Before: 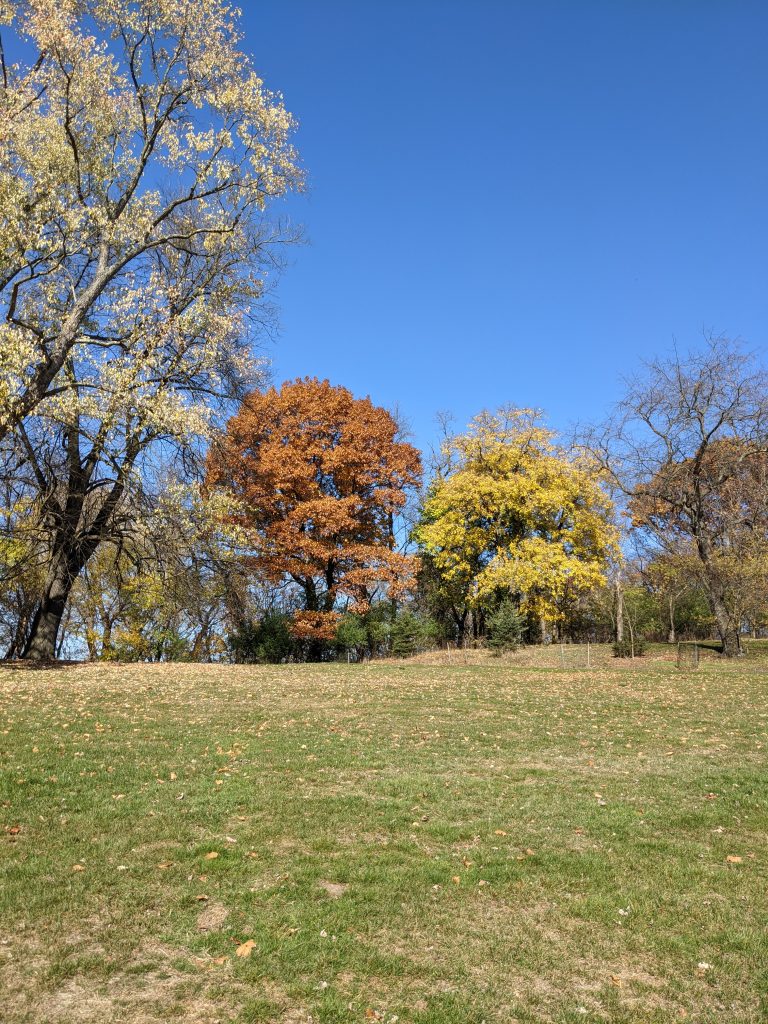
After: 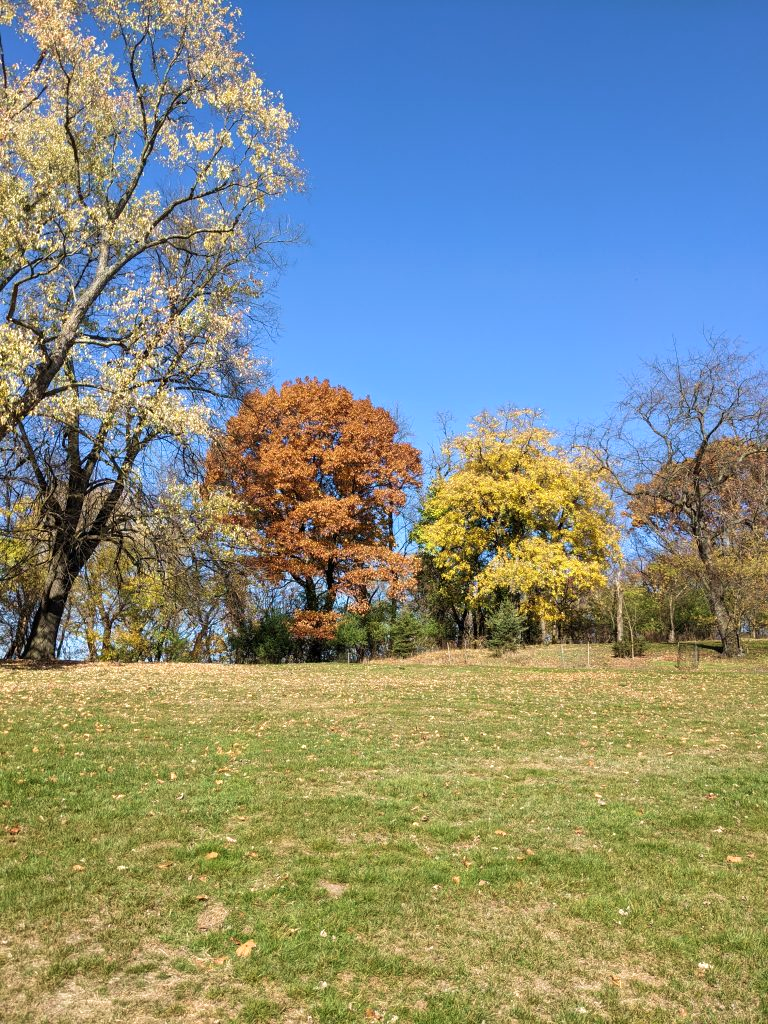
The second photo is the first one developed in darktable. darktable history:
velvia: on, module defaults
exposure: exposure 0.202 EV, compensate highlight preservation false
